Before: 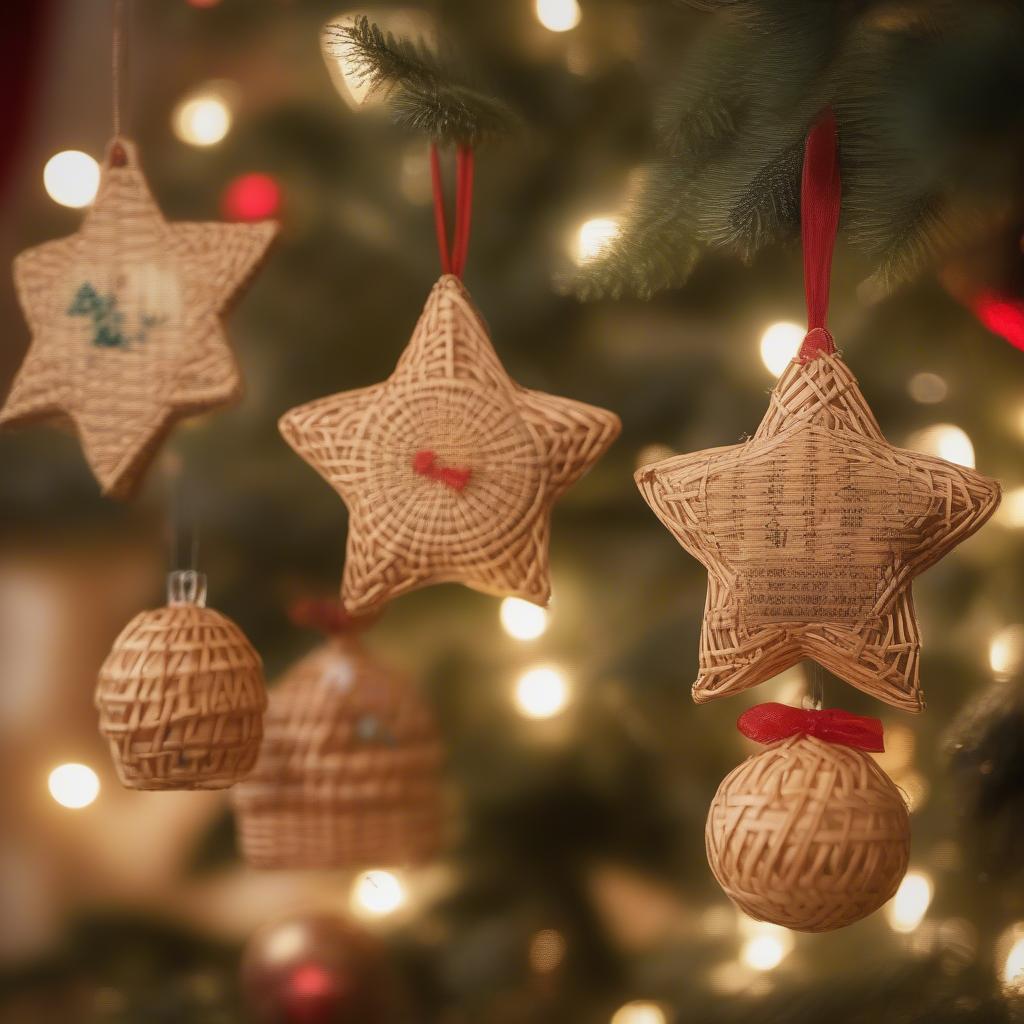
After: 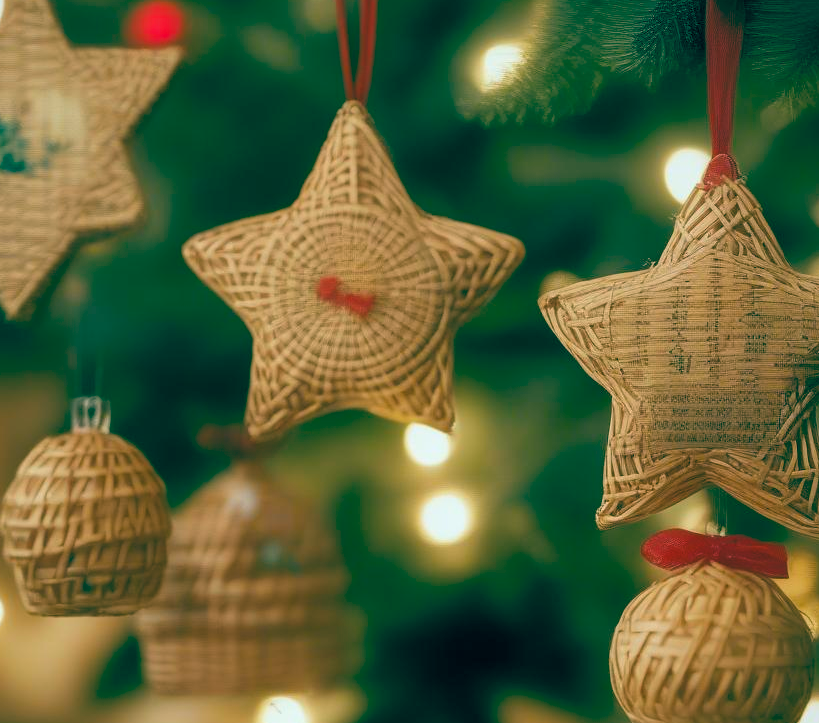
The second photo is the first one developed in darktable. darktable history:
crop: left 9.432%, top 17.071%, right 10.543%, bottom 12.298%
color balance rgb: global offset › luminance -0.525%, global offset › chroma 0.906%, global offset › hue 175.04°, perceptual saturation grading › global saturation 25.319%
